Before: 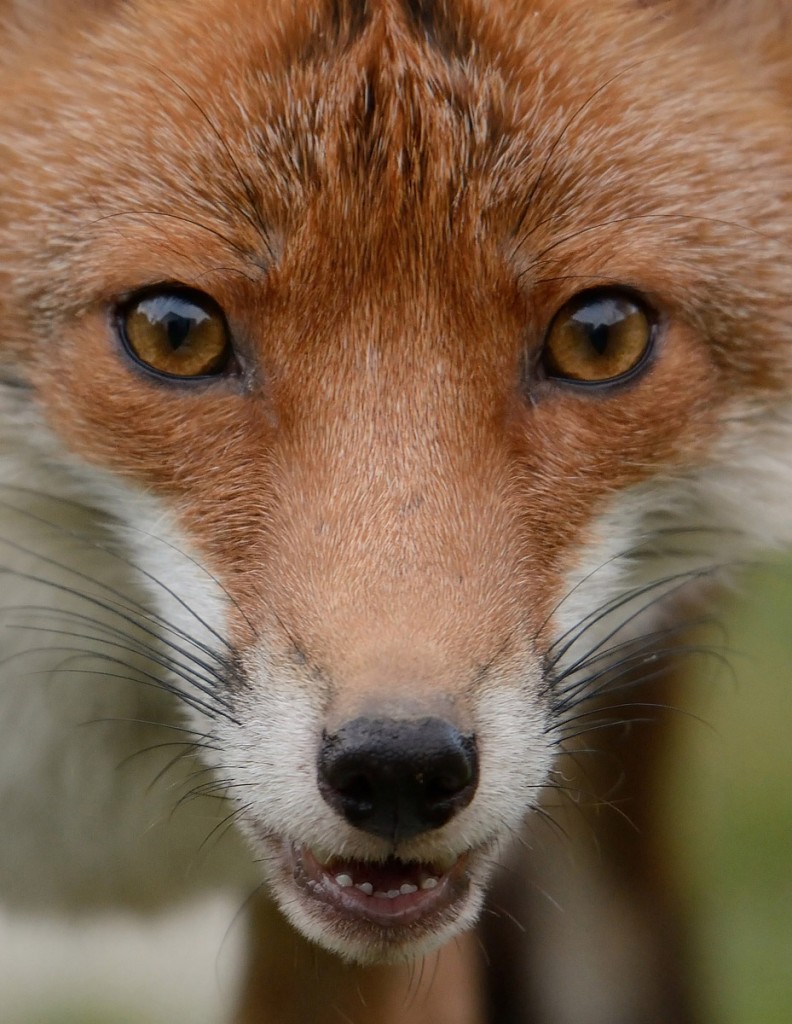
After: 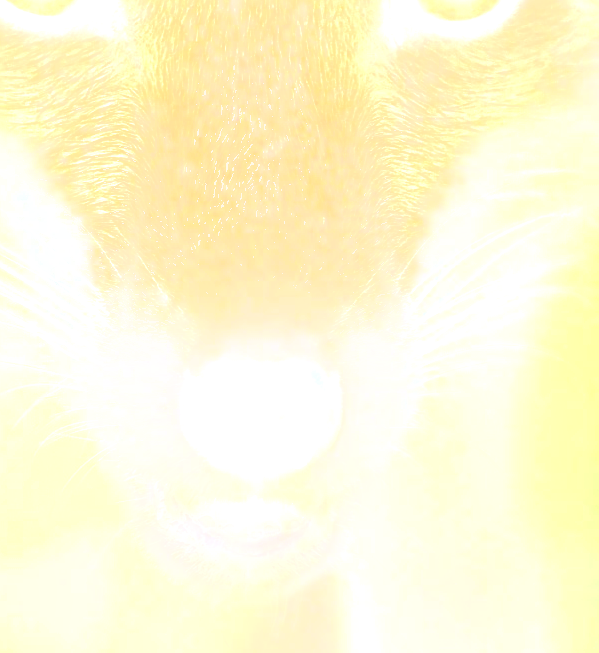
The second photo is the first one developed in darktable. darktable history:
sharpen: on, module defaults
crop and rotate: left 17.299%, top 35.115%, right 7.015%, bottom 1.024%
vibrance: on, module defaults
shadows and highlights: shadows 24.5, highlights -78.15, soften with gaussian
tone curve: curves: ch0 [(0, 0) (0.003, 0.003) (0.011, 0.011) (0.025, 0.026) (0.044, 0.045) (0.069, 0.087) (0.1, 0.141) (0.136, 0.202) (0.177, 0.271) (0.224, 0.357) (0.277, 0.461) (0.335, 0.583) (0.399, 0.685) (0.468, 0.782) (0.543, 0.867) (0.623, 0.927) (0.709, 0.96) (0.801, 0.975) (0.898, 0.987) (1, 1)], color space Lab, independent channels, preserve colors none
bloom: size 70%, threshold 25%, strength 70%
exposure: black level correction 0.001, exposure 1 EV, compensate highlight preservation false
